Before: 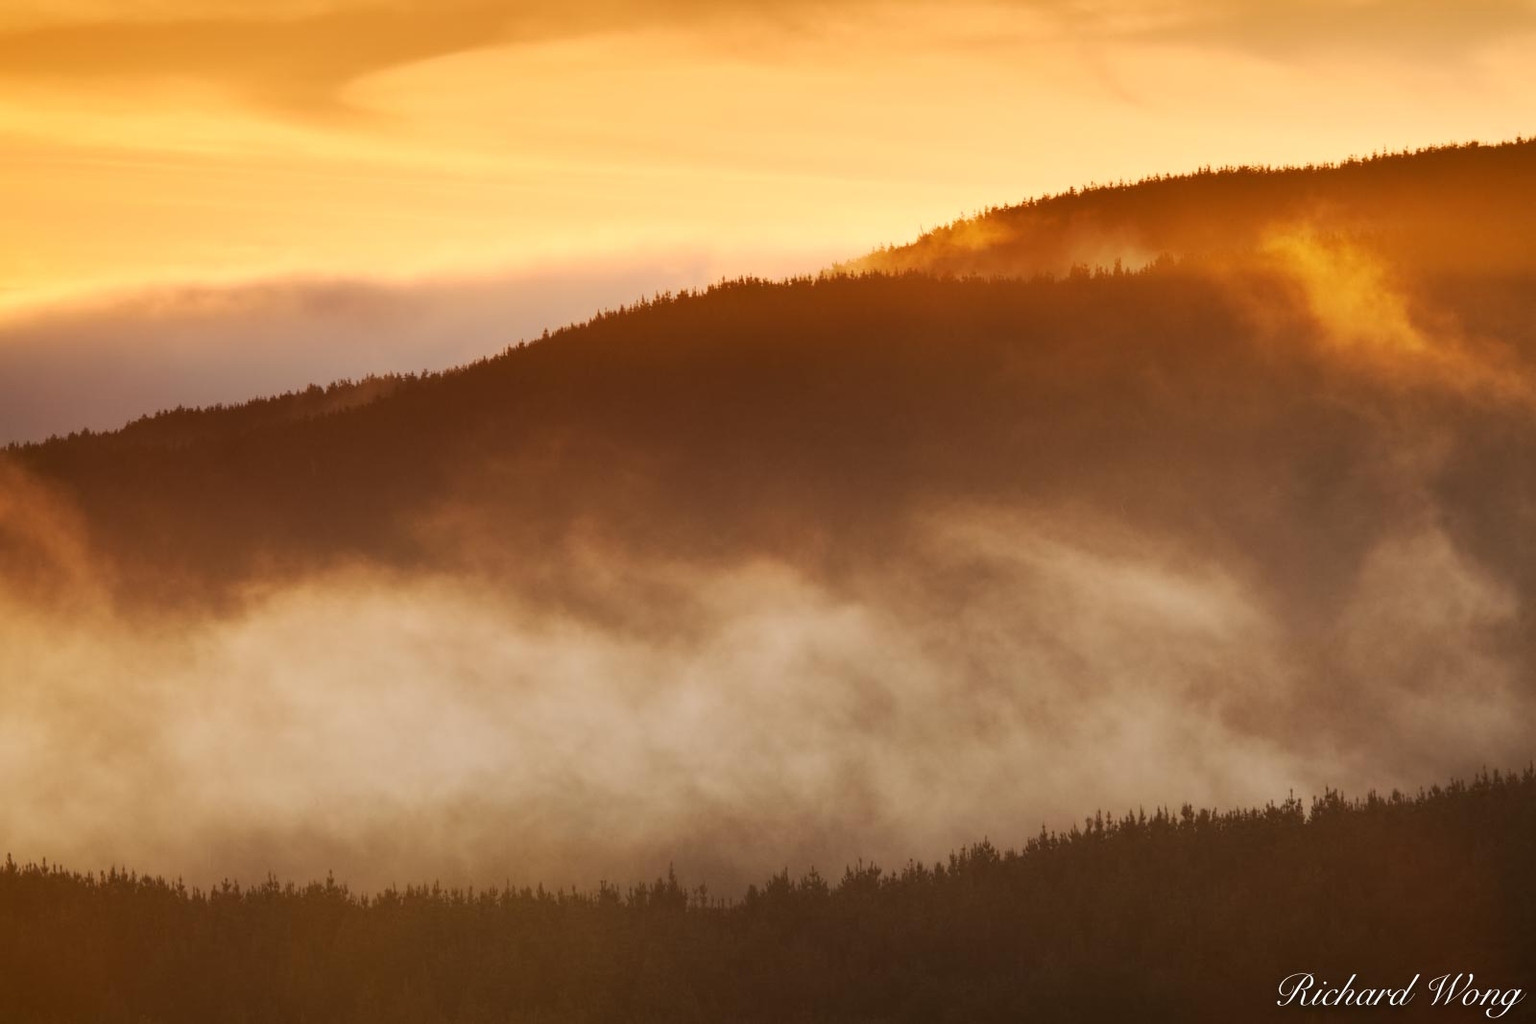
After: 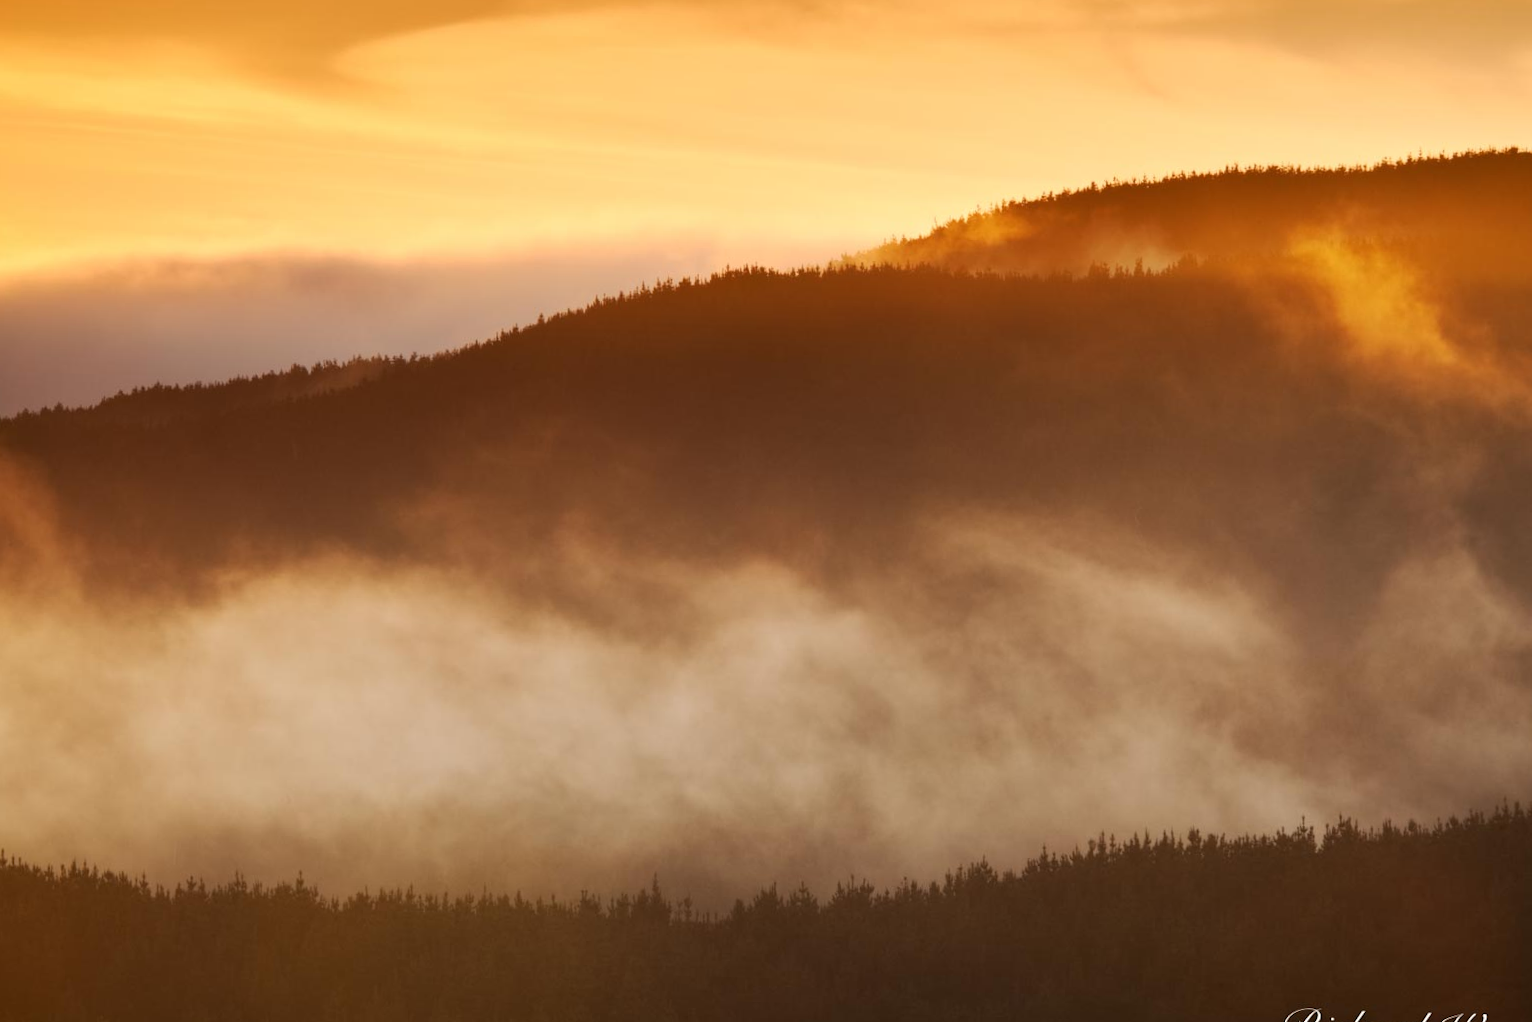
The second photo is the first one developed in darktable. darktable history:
crop and rotate: angle -1.69°
levels: mode automatic
